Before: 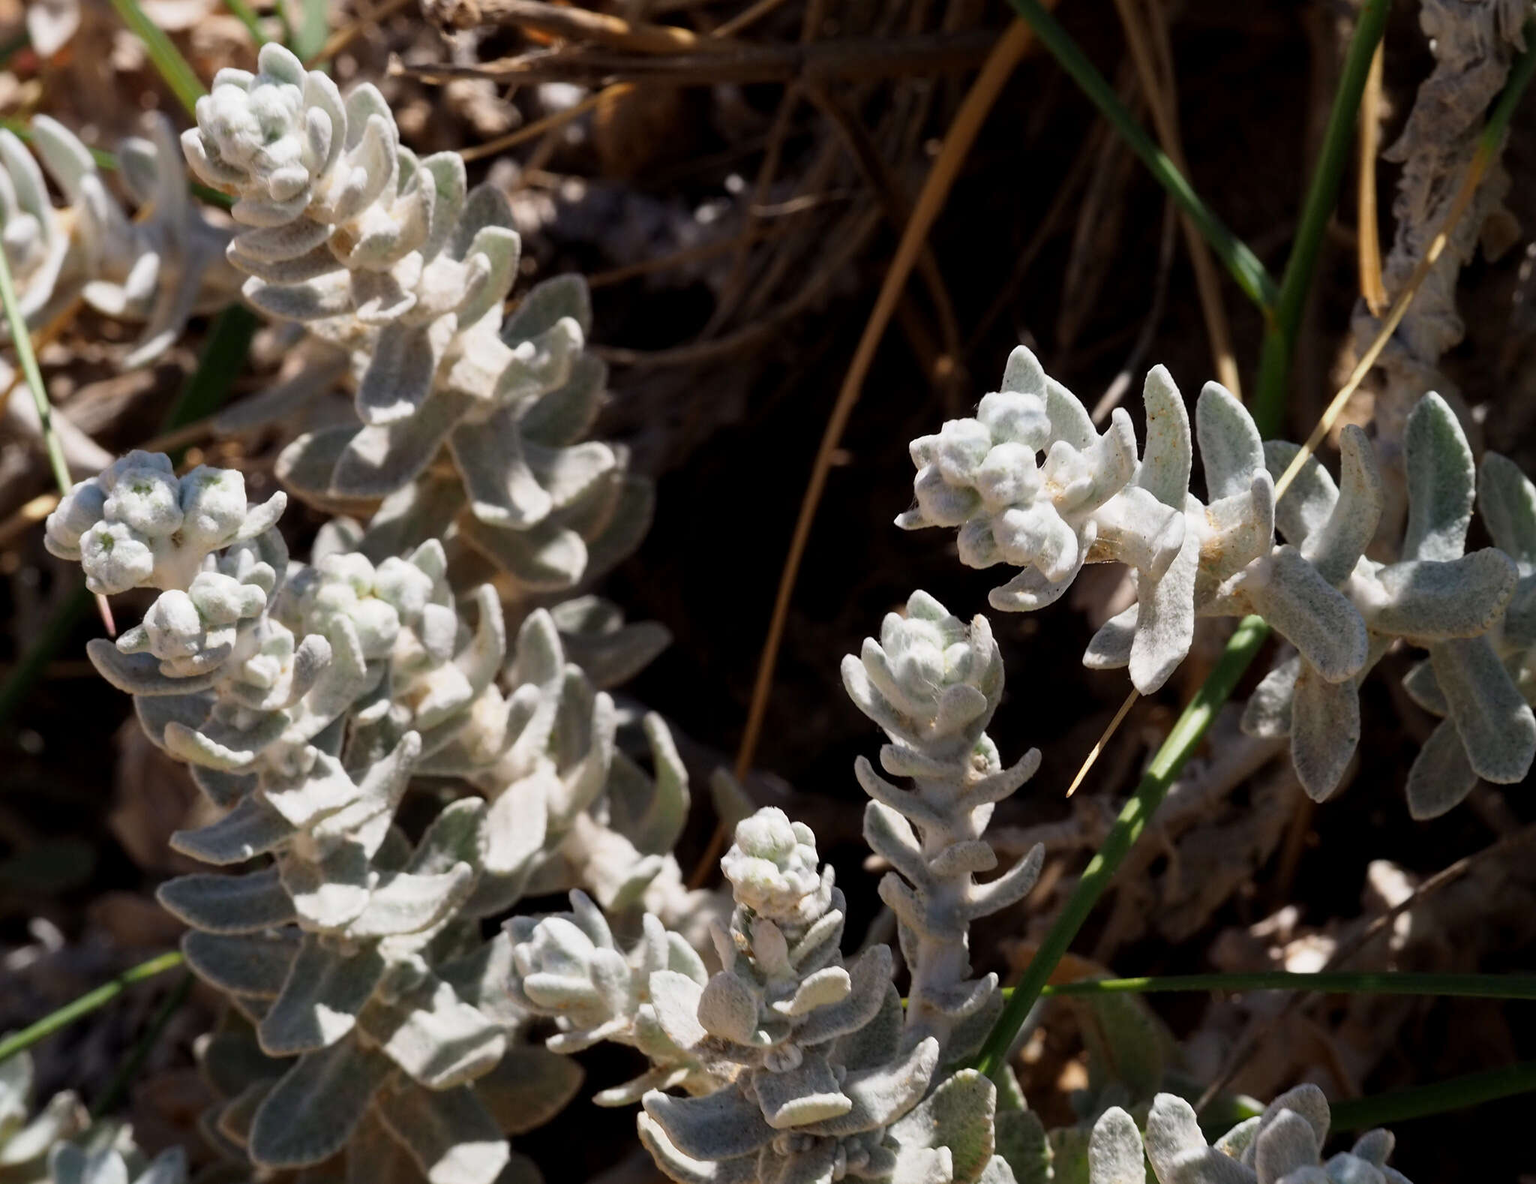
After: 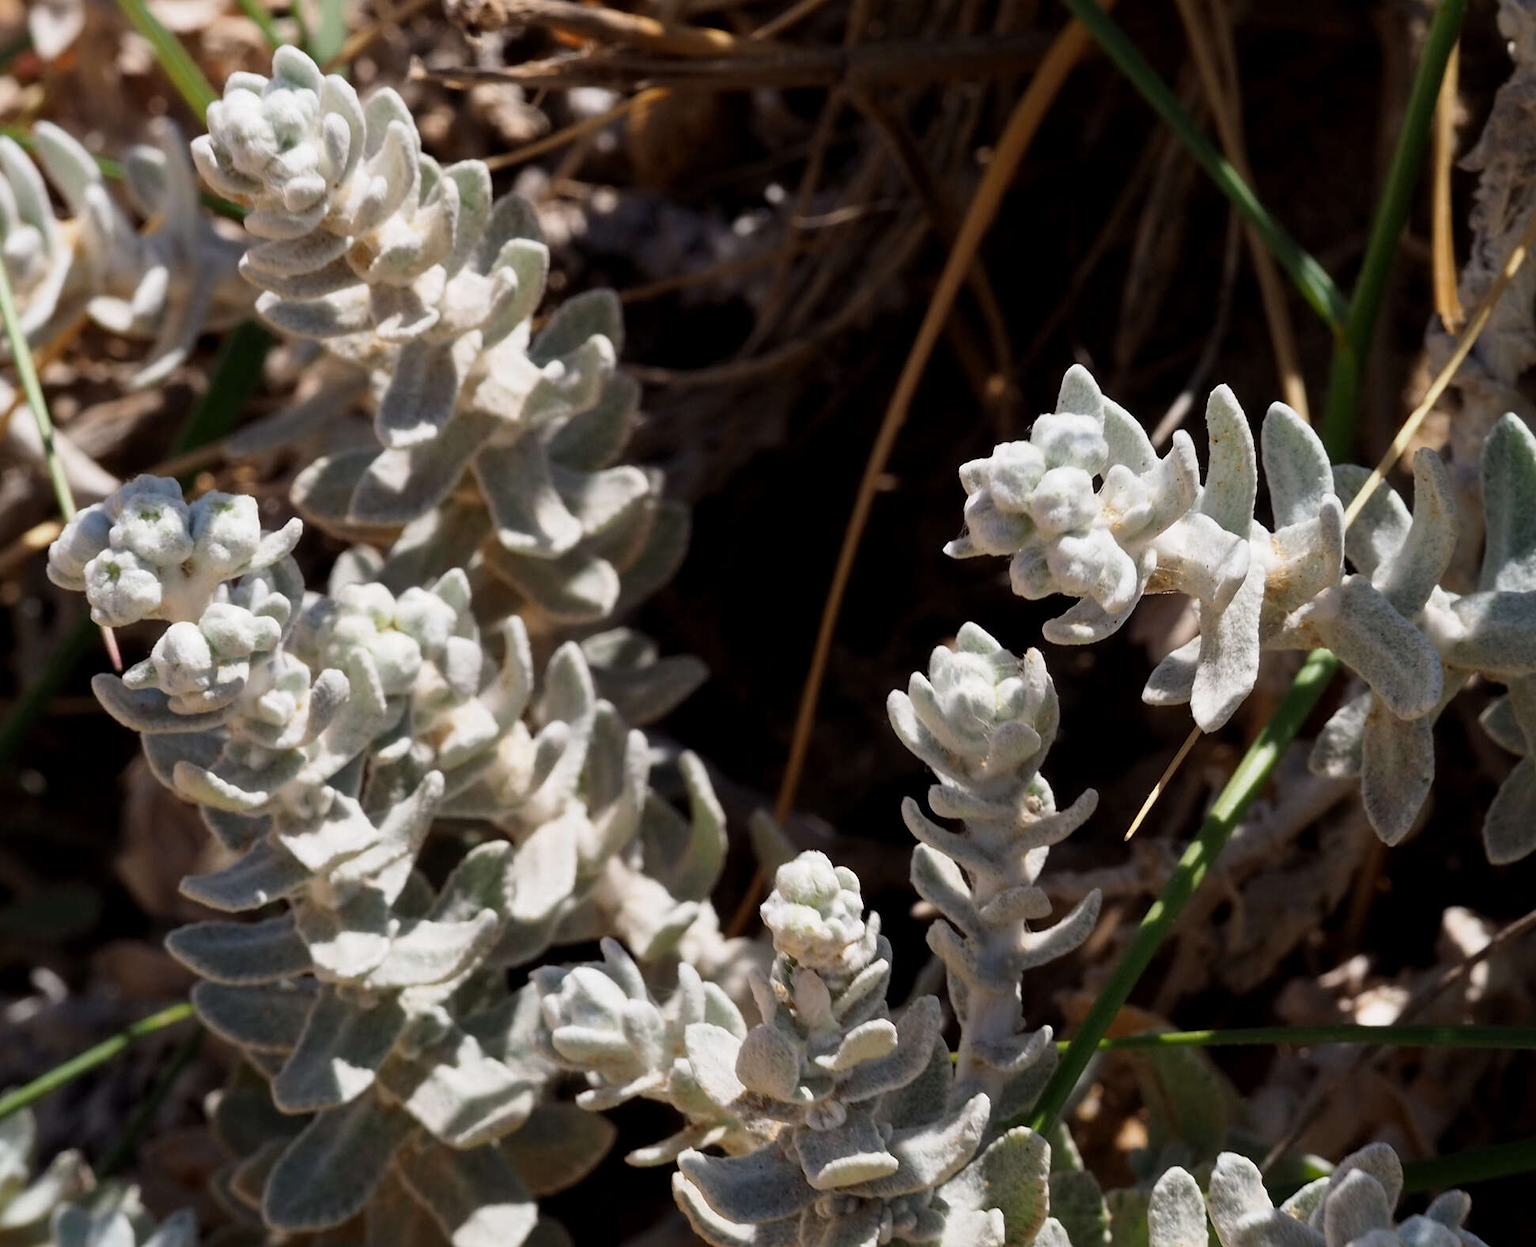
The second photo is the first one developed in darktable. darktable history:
crop and rotate: right 5.167%
tone equalizer: on, module defaults
